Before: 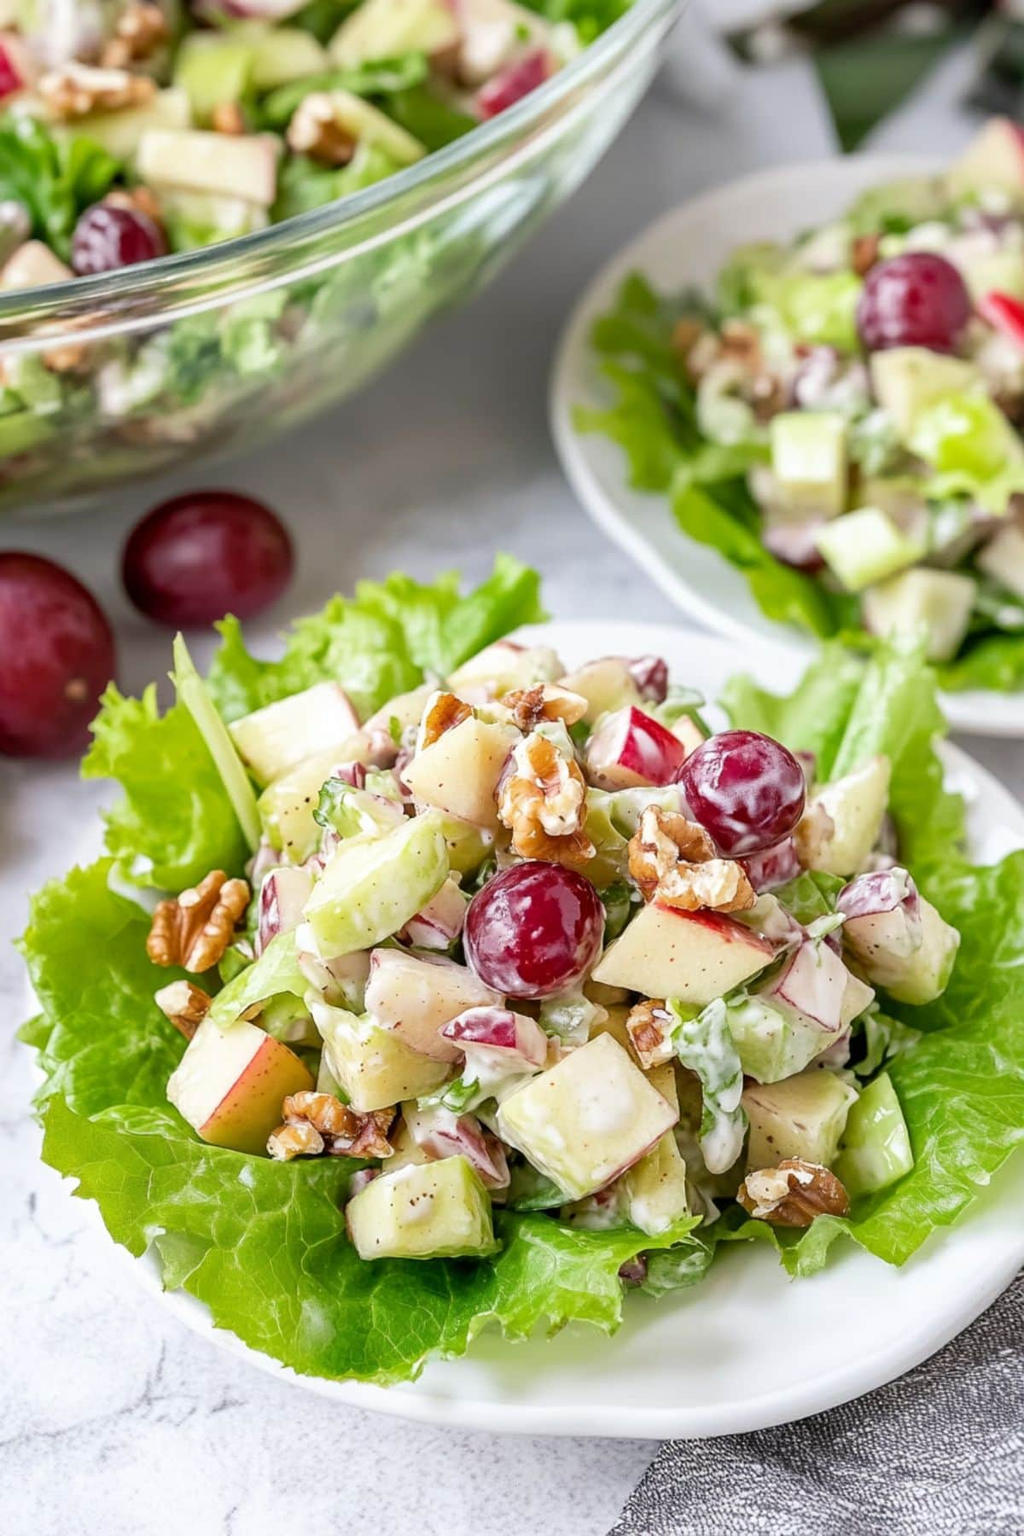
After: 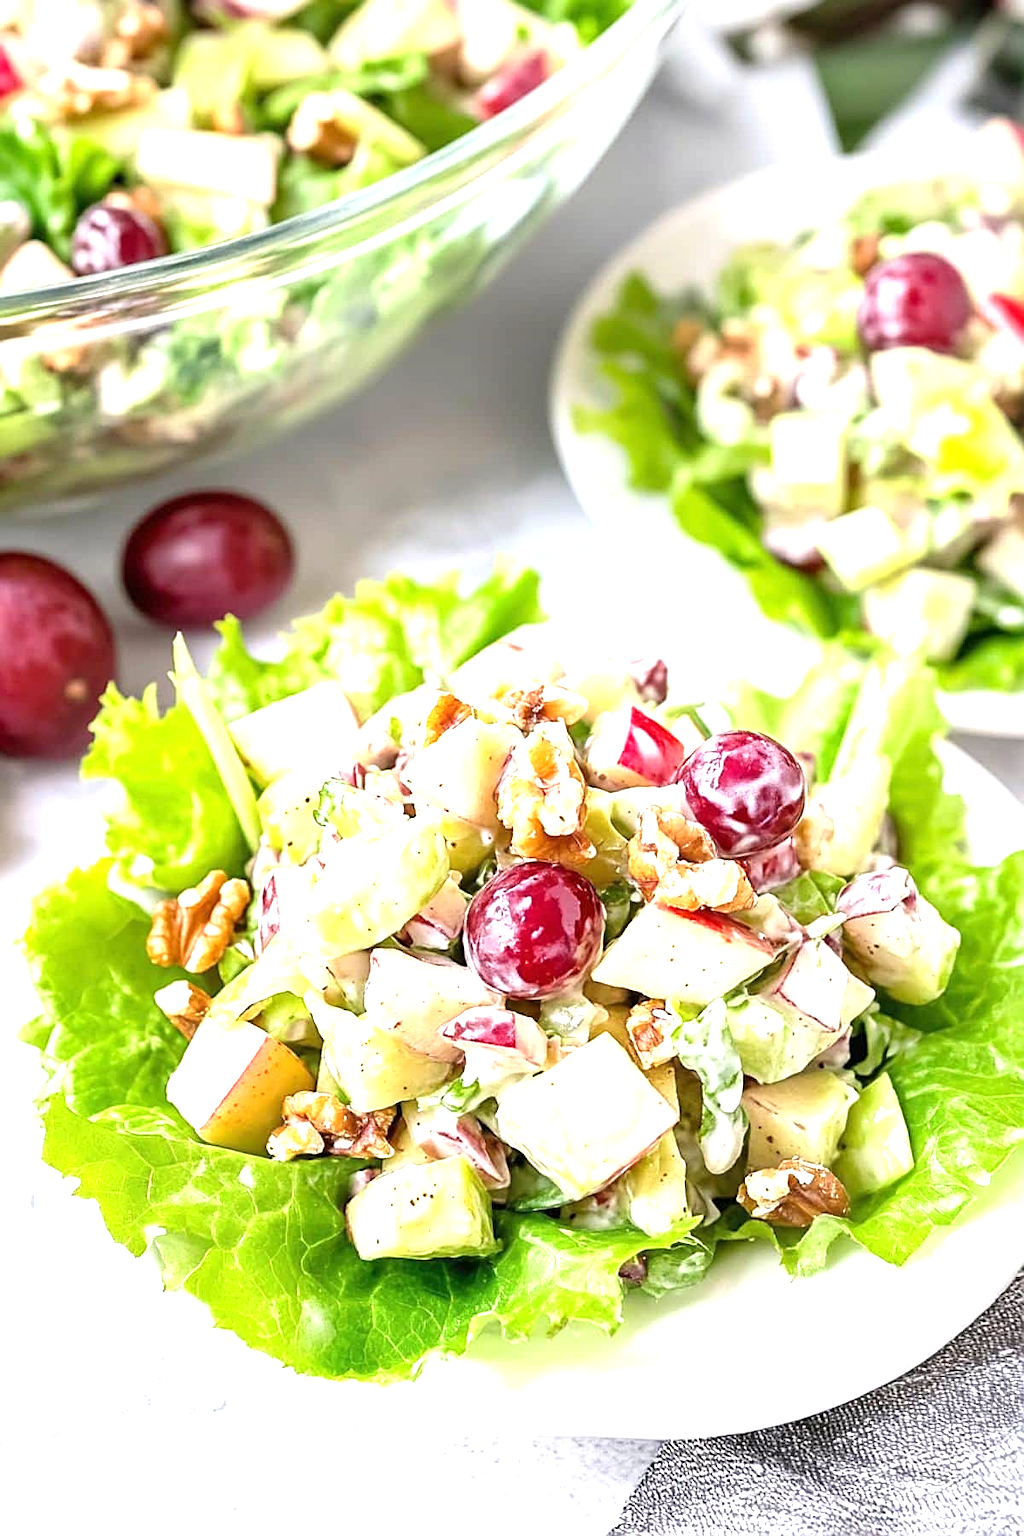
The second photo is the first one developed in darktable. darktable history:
exposure: black level correction 0, exposure 1.103 EV, compensate highlight preservation false
sharpen: amount 0.478
